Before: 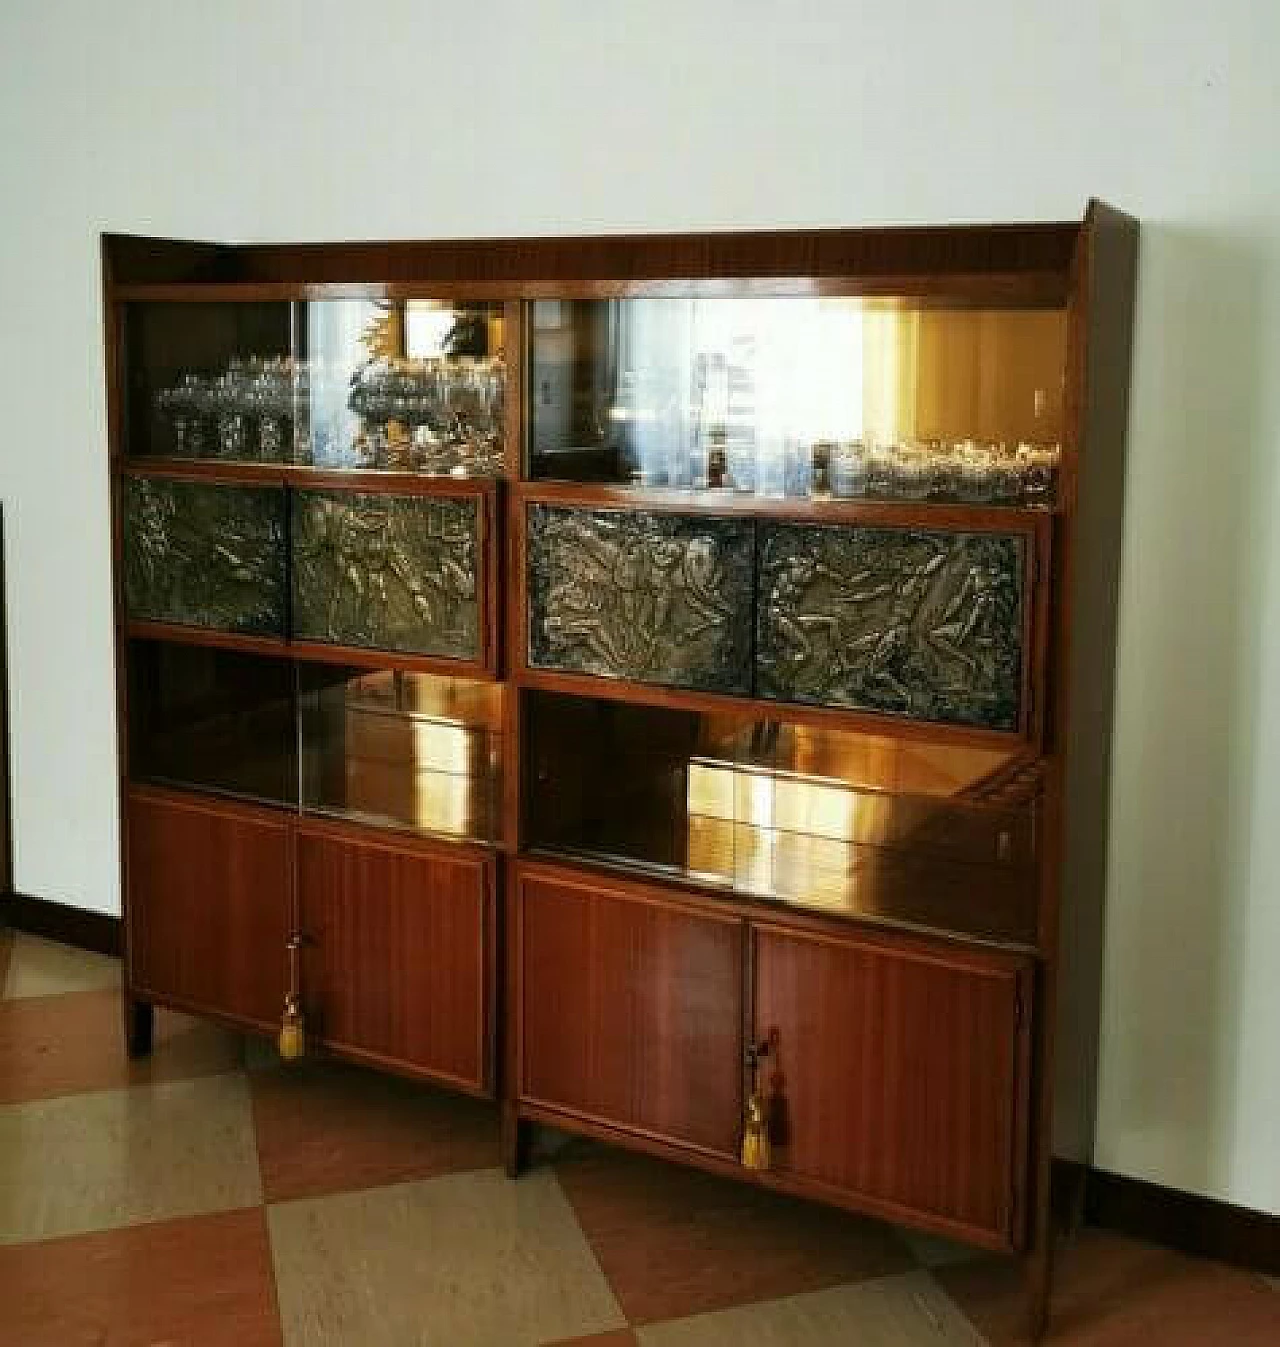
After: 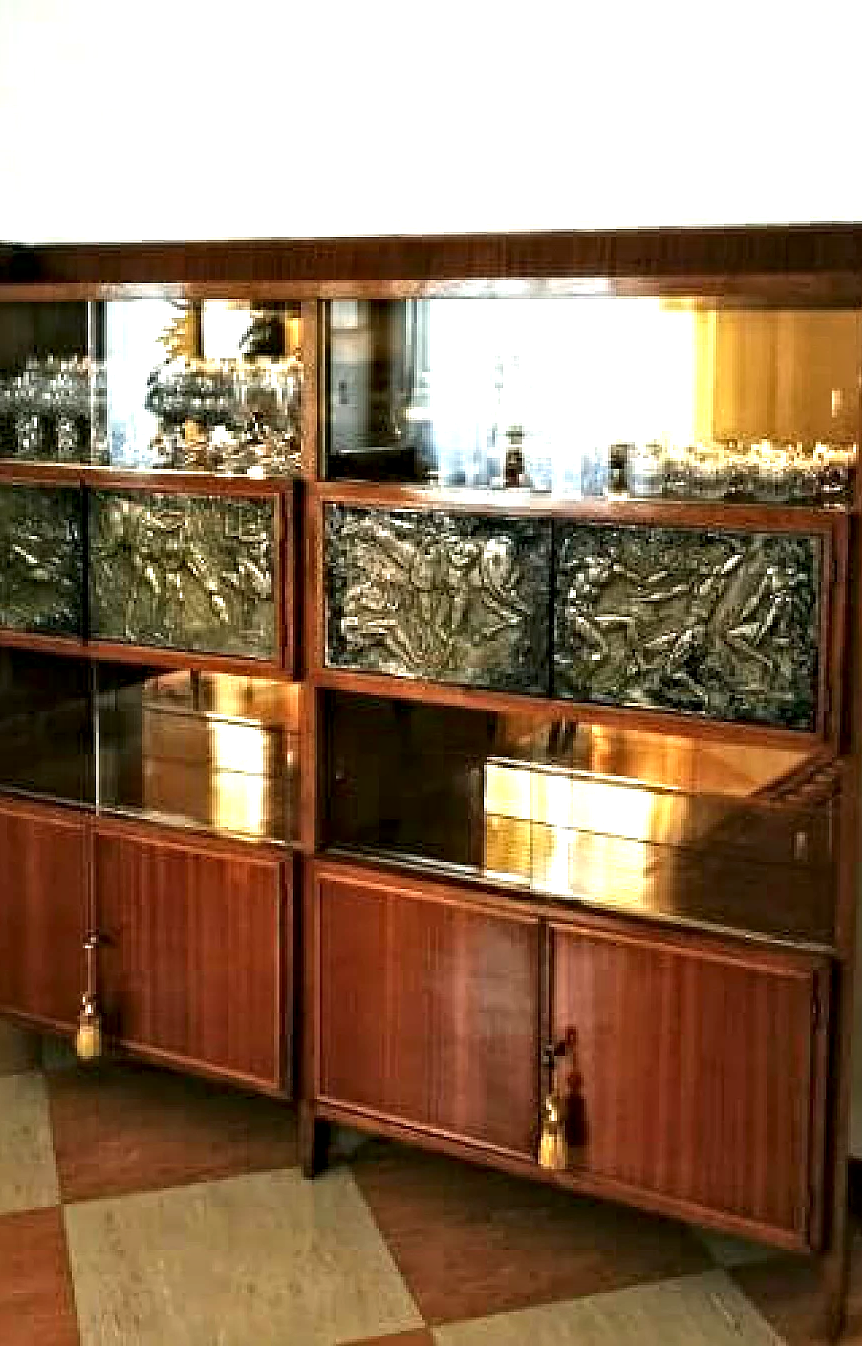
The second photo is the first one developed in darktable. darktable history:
crop and rotate: left 15.903%, right 16.726%
contrast equalizer: octaves 7, y [[0.511, 0.558, 0.631, 0.632, 0.559, 0.512], [0.5 ×6], [0.5 ×6], [0 ×6], [0 ×6]]
exposure: black level correction 0, exposure 0.897 EV, compensate exposure bias true, compensate highlight preservation false
